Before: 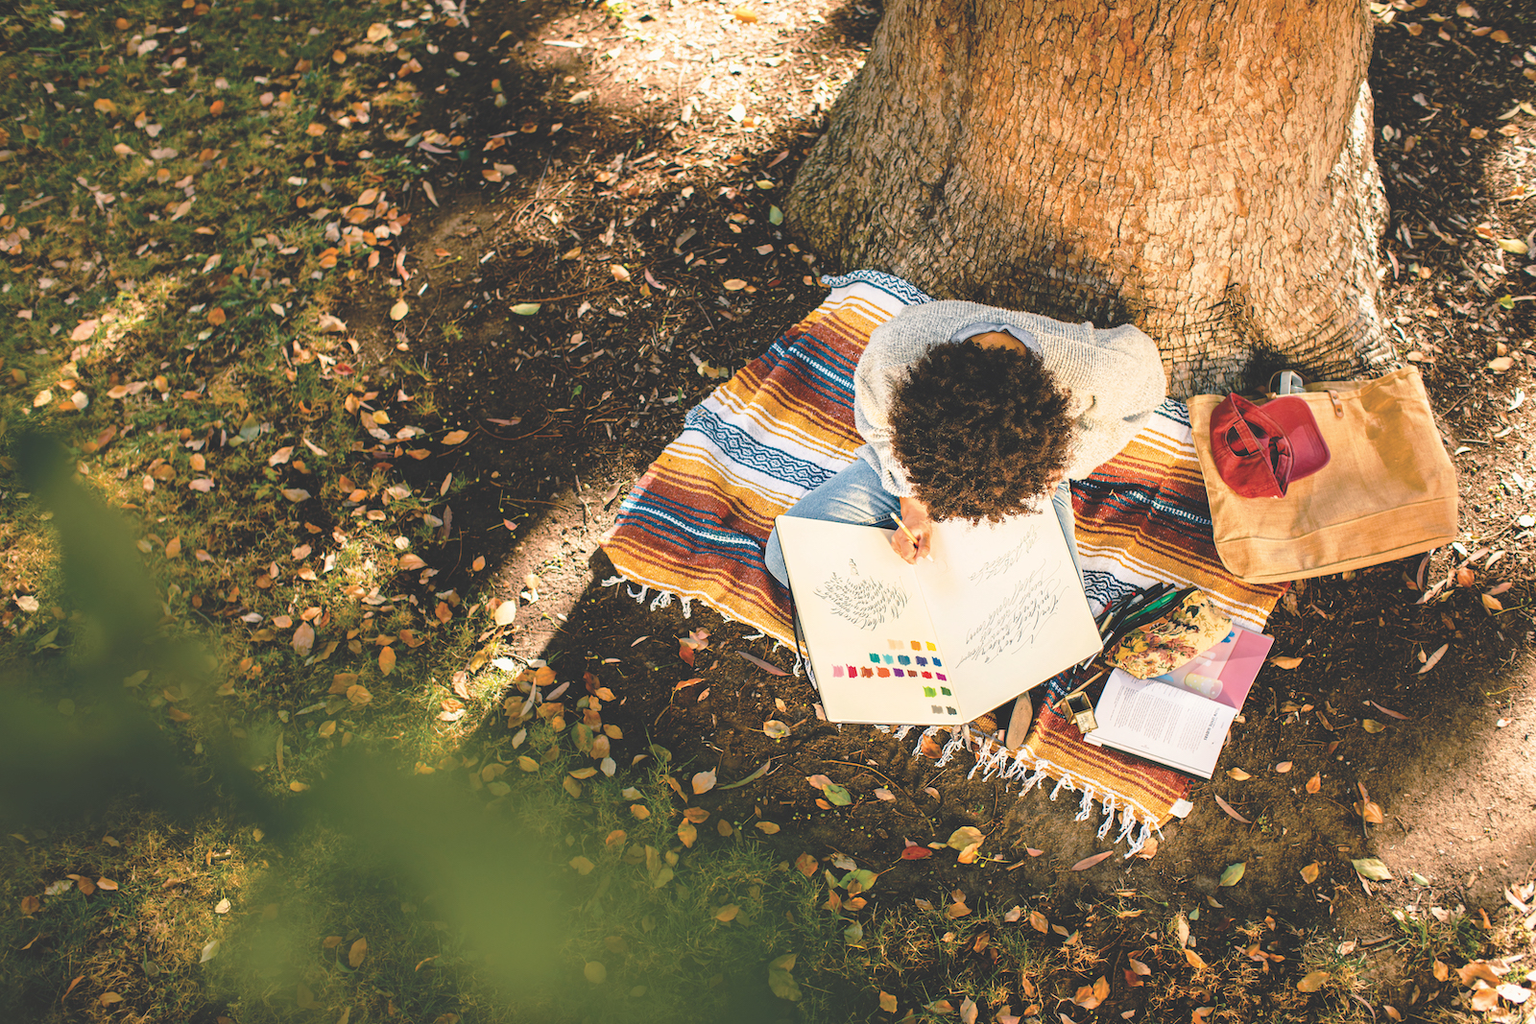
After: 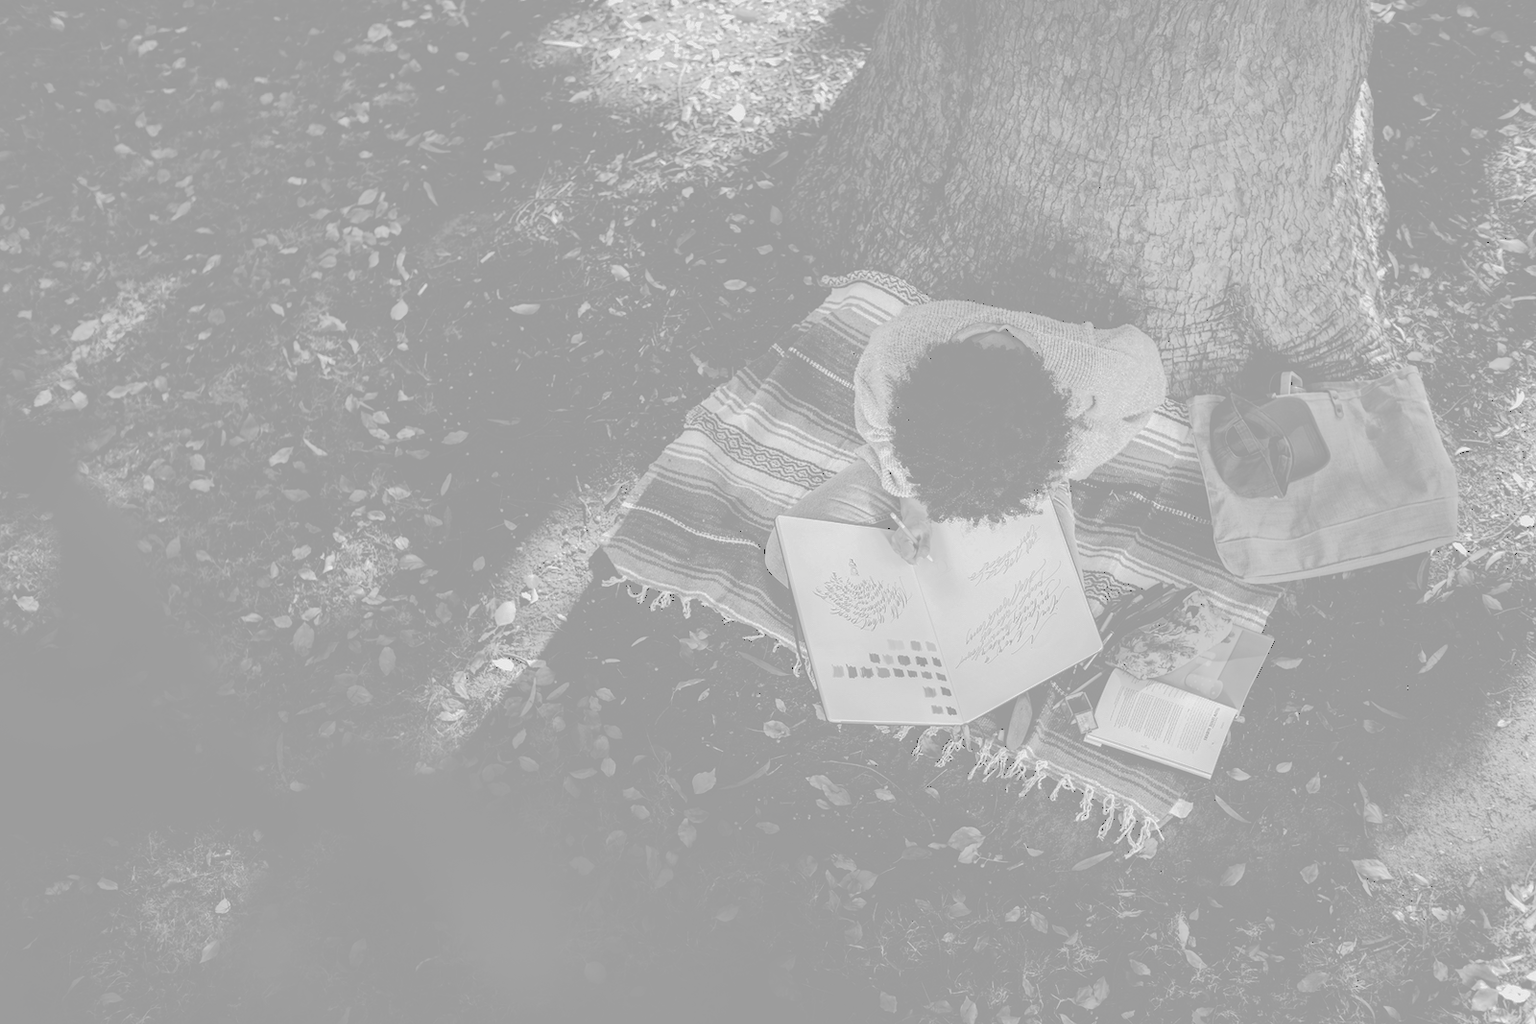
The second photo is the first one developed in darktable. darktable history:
tone curve: curves: ch0 [(0, 0) (0.003, 0.626) (0.011, 0.626) (0.025, 0.63) (0.044, 0.631) (0.069, 0.632) (0.1, 0.636) (0.136, 0.637) (0.177, 0.641) (0.224, 0.642) (0.277, 0.646) (0.335, 0.649) (0.399, 0.661) (0.468, 0.679) (0.543, 0.702) (0.623, 0.732) (0.709, 0.769) (0.801, 0.804) (0.898, 0.847) (1, 1)], preserve colors none
haze removal: compatibility mode true, adaptive false
white balance: emerald 1
color calibration: output gray [0.31, 0.36, 0.33, 0], gray › normalize channels true, illuminant same as pipeline (D50), adaptation XYZ, x 0.346, y 0.359, gamut compression 0
